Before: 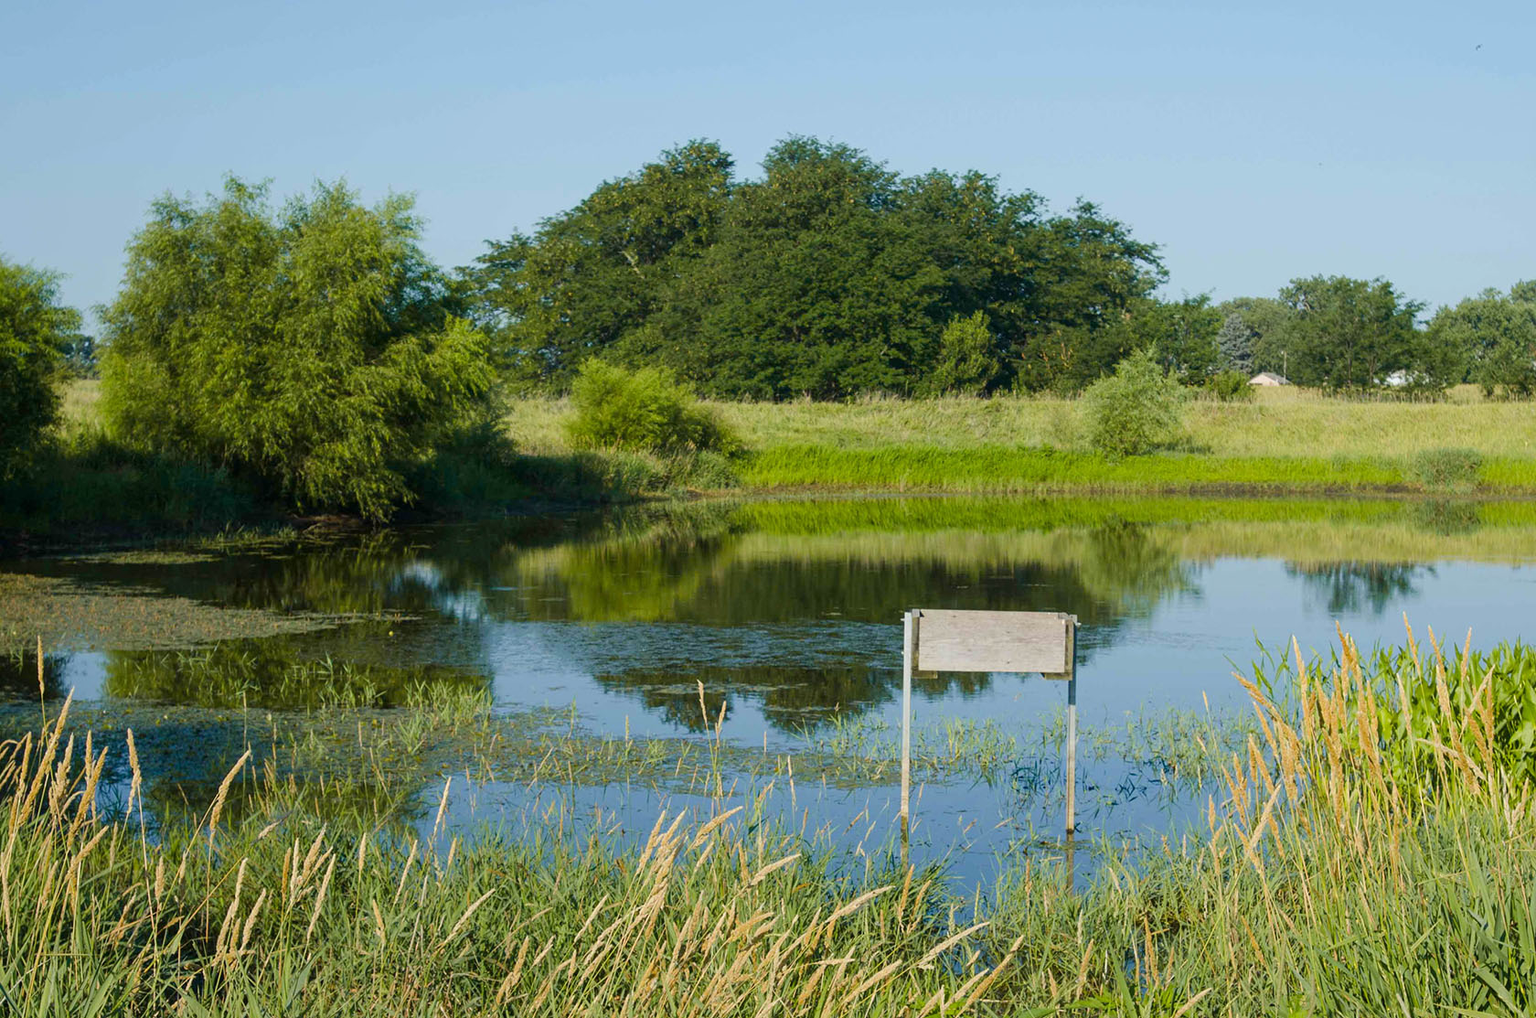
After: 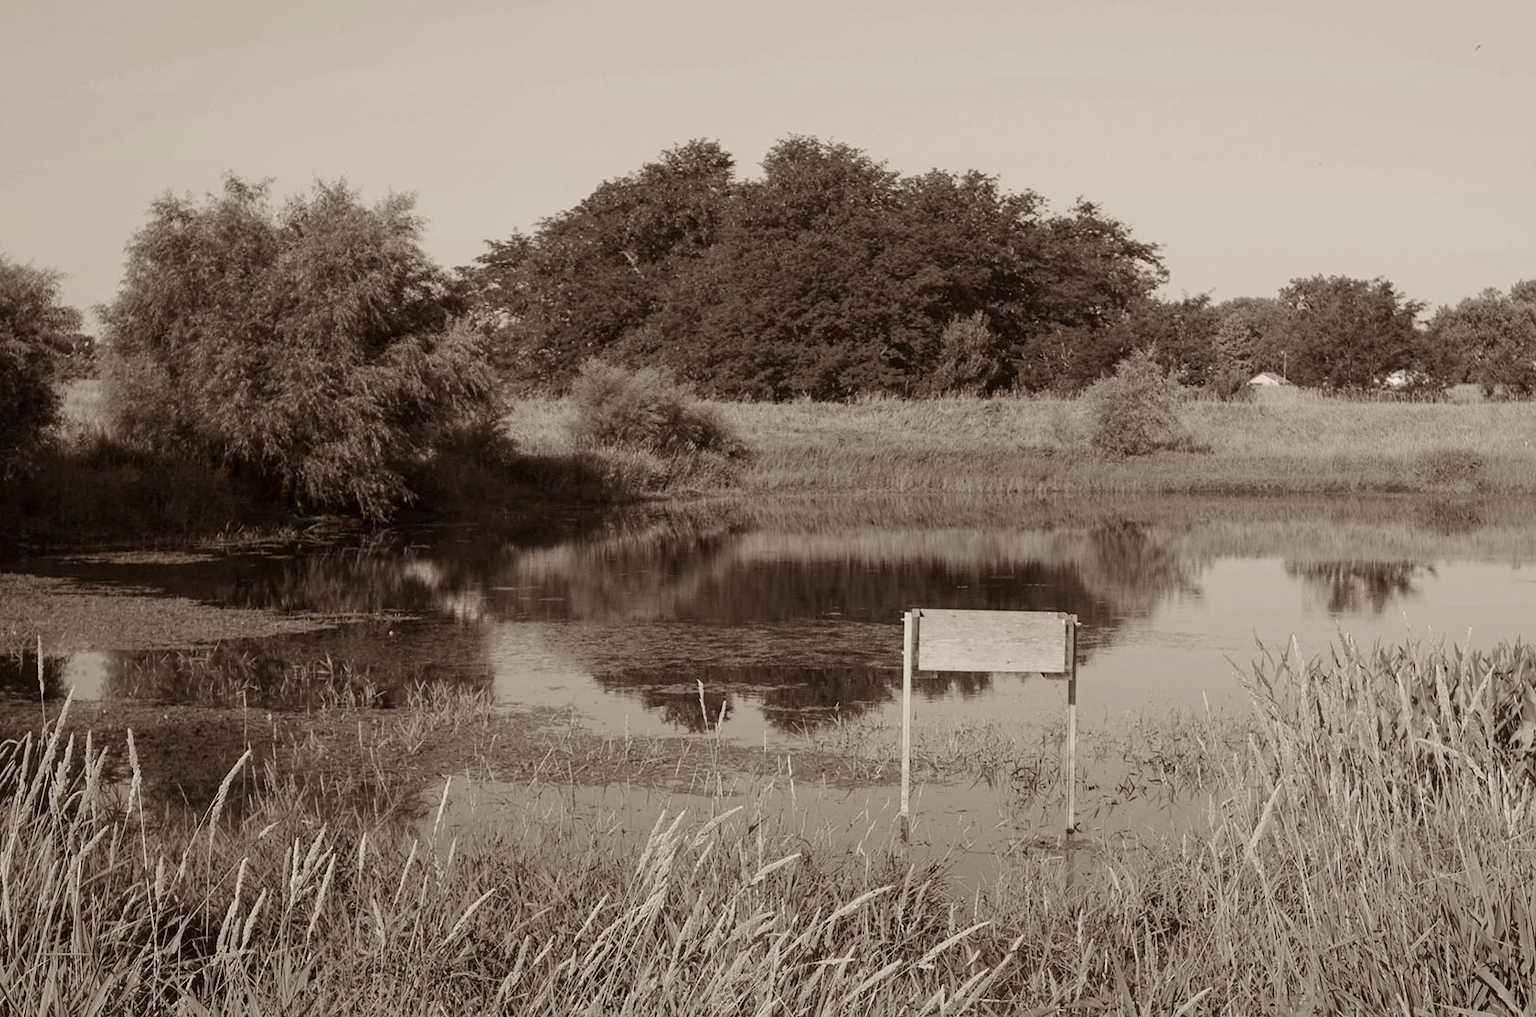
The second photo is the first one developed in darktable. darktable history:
color calibration "N&B": output gray [0.267, 0.423, 0.261, 0], illuminant same as pipeline (D50), adaptation none (bypass)
color balance rgb "Sépia rvb": shadows lift › chroma 4.41%, shadows lift › hue 27°, power › chroma 2.5%, power › hue 70°, highlights gain › chroma 1%, highlights gain › hue 27°, saturation formula JzAzBz (2021)
